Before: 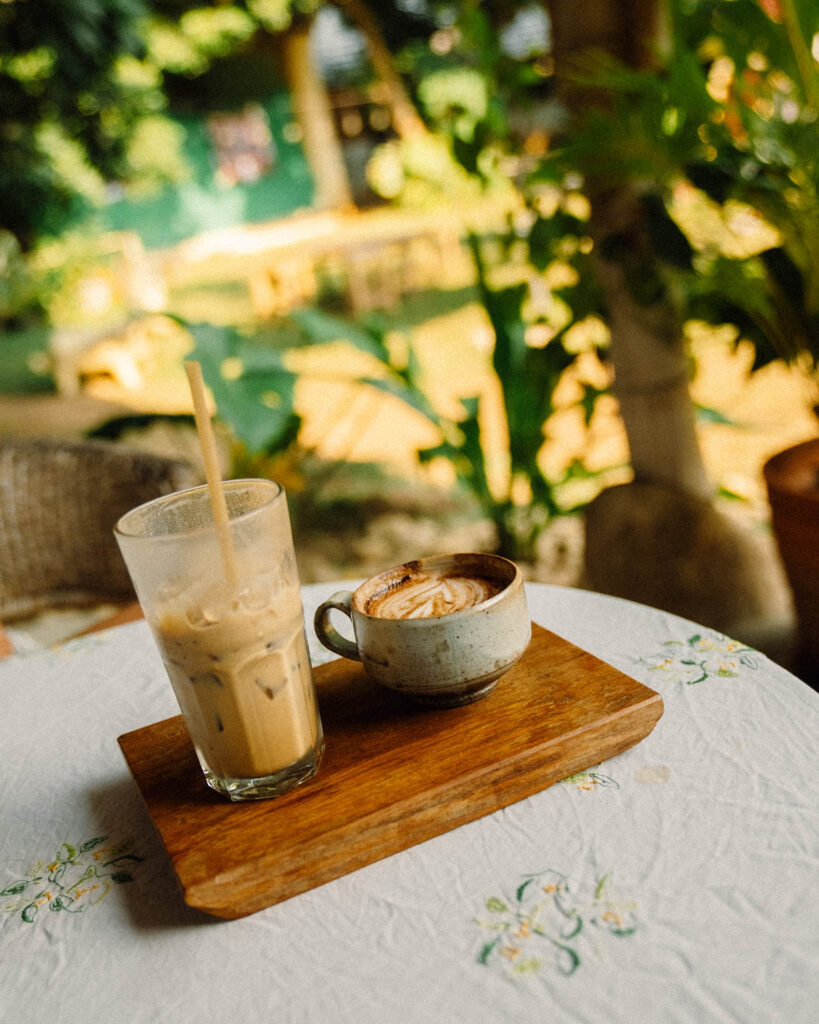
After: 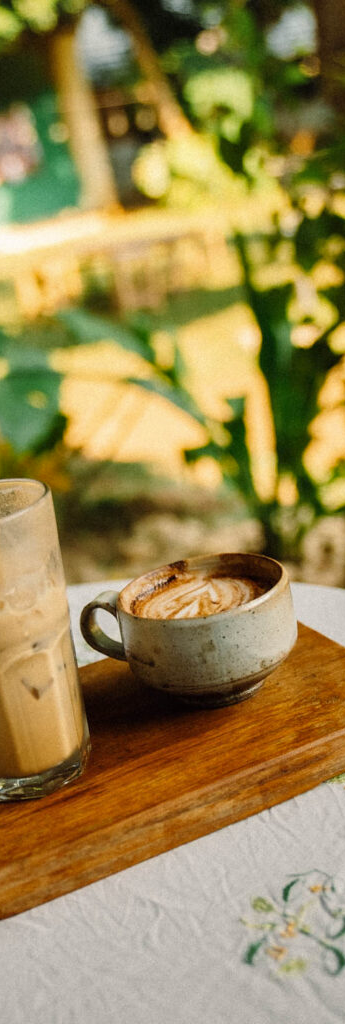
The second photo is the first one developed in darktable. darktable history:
shadows and highlights: soften with gaussian
crop: left 28.583%, right 29.231%
